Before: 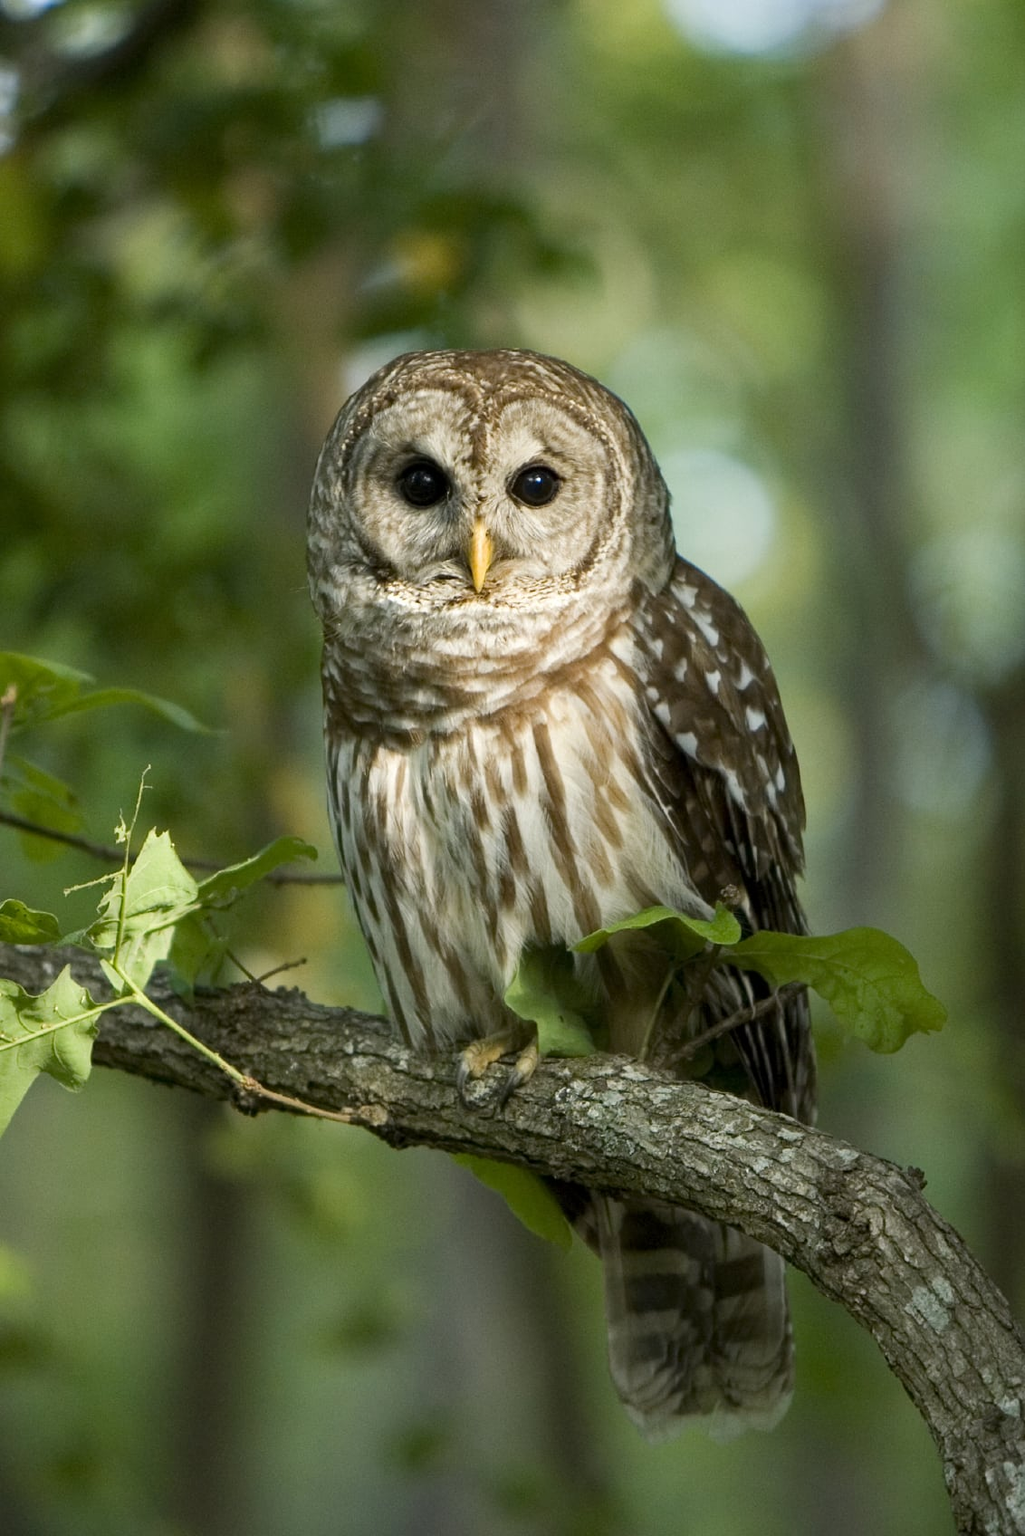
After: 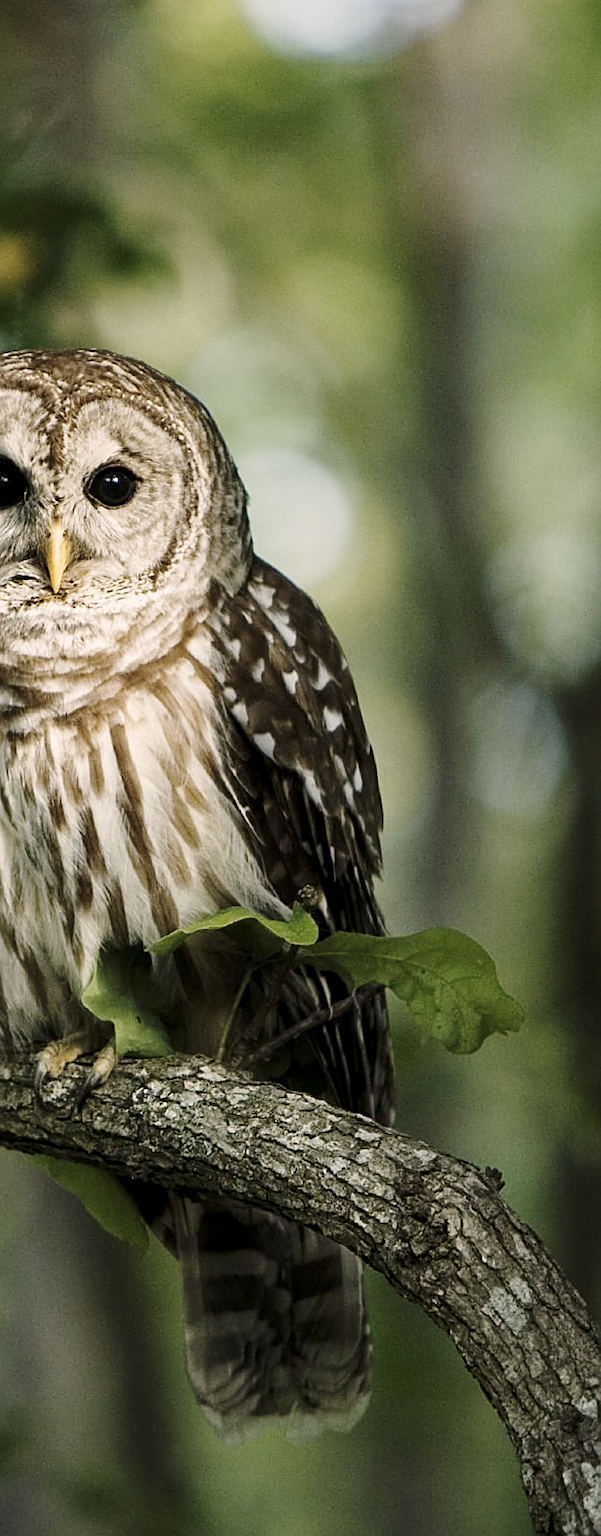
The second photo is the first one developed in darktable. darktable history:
exposure: black level correction 0, exposure -0.715 EV, compensate highlight preservation false
tone equalizer: edges refinement/feathering 500, mask exposure compensation -1.57 EV, preserve details no
base curve: curves: ch0 [(0, 0) (0.036, 0.037) (0.121, 0.228) (0.46, 0.76) (0.859, 0.983) (1, 1)], preserve colors none
shadows and highlights: shadows 3.43, highlights -17.19, soften with gaussian
local contrast: highlights 106%, shadows 102%, detail 120%, midtone range 0.2
crop: left 41.323%
sharpen: on, module defaults
color correction: highlights a* 5.51, highlights b* 5.17, saturation 0.67
